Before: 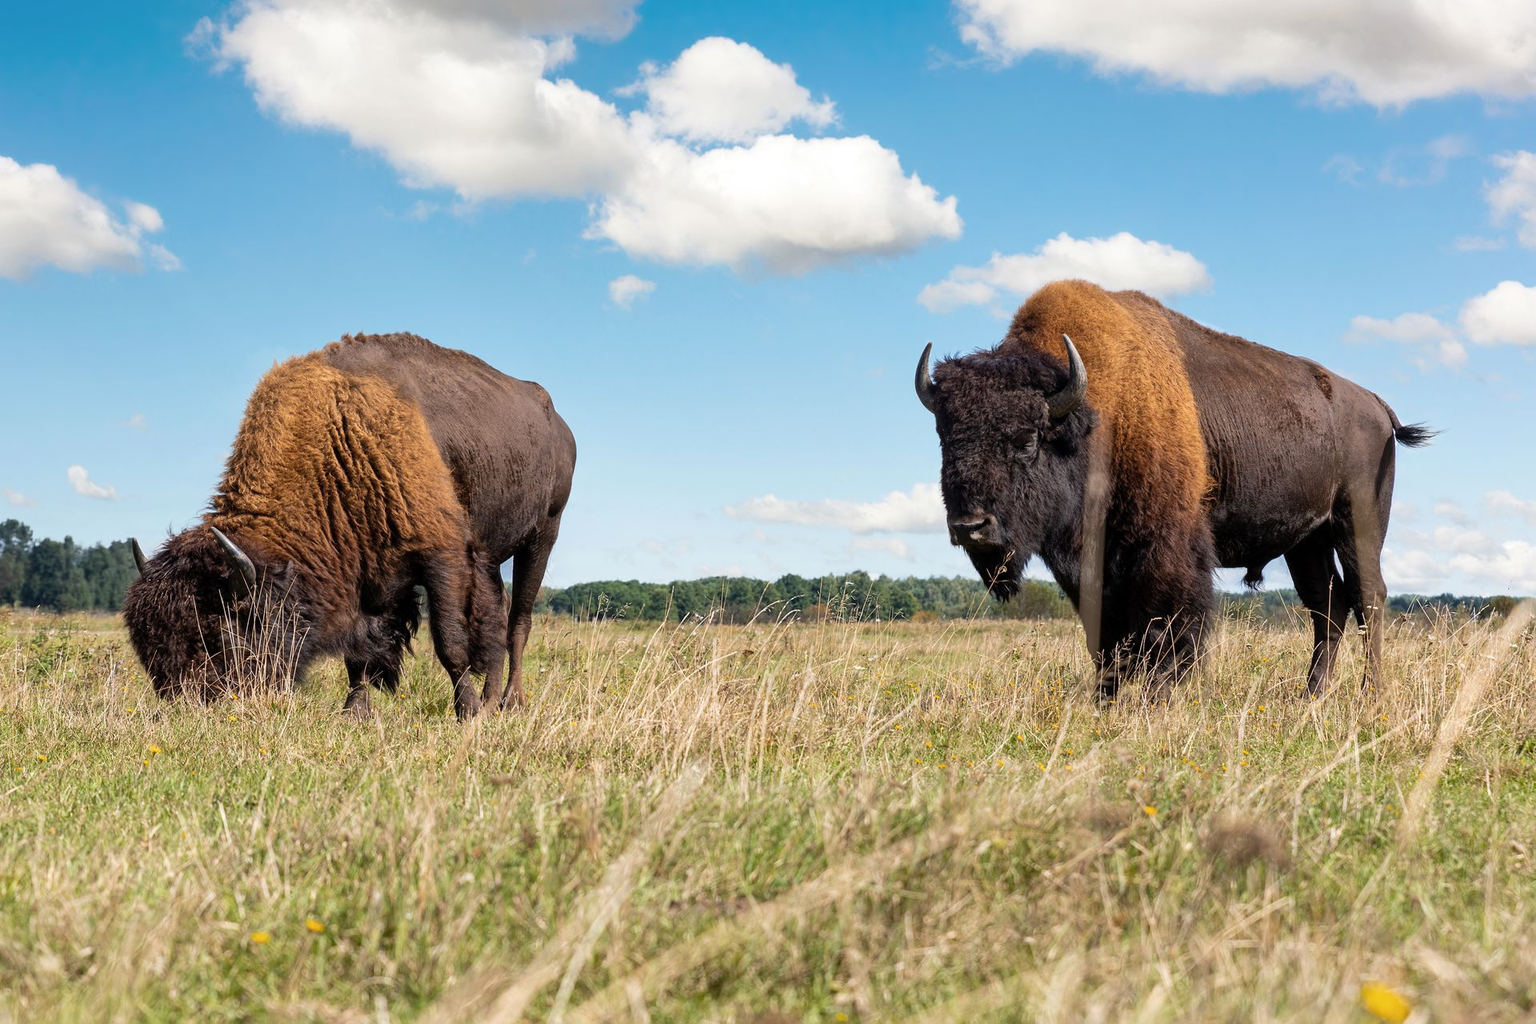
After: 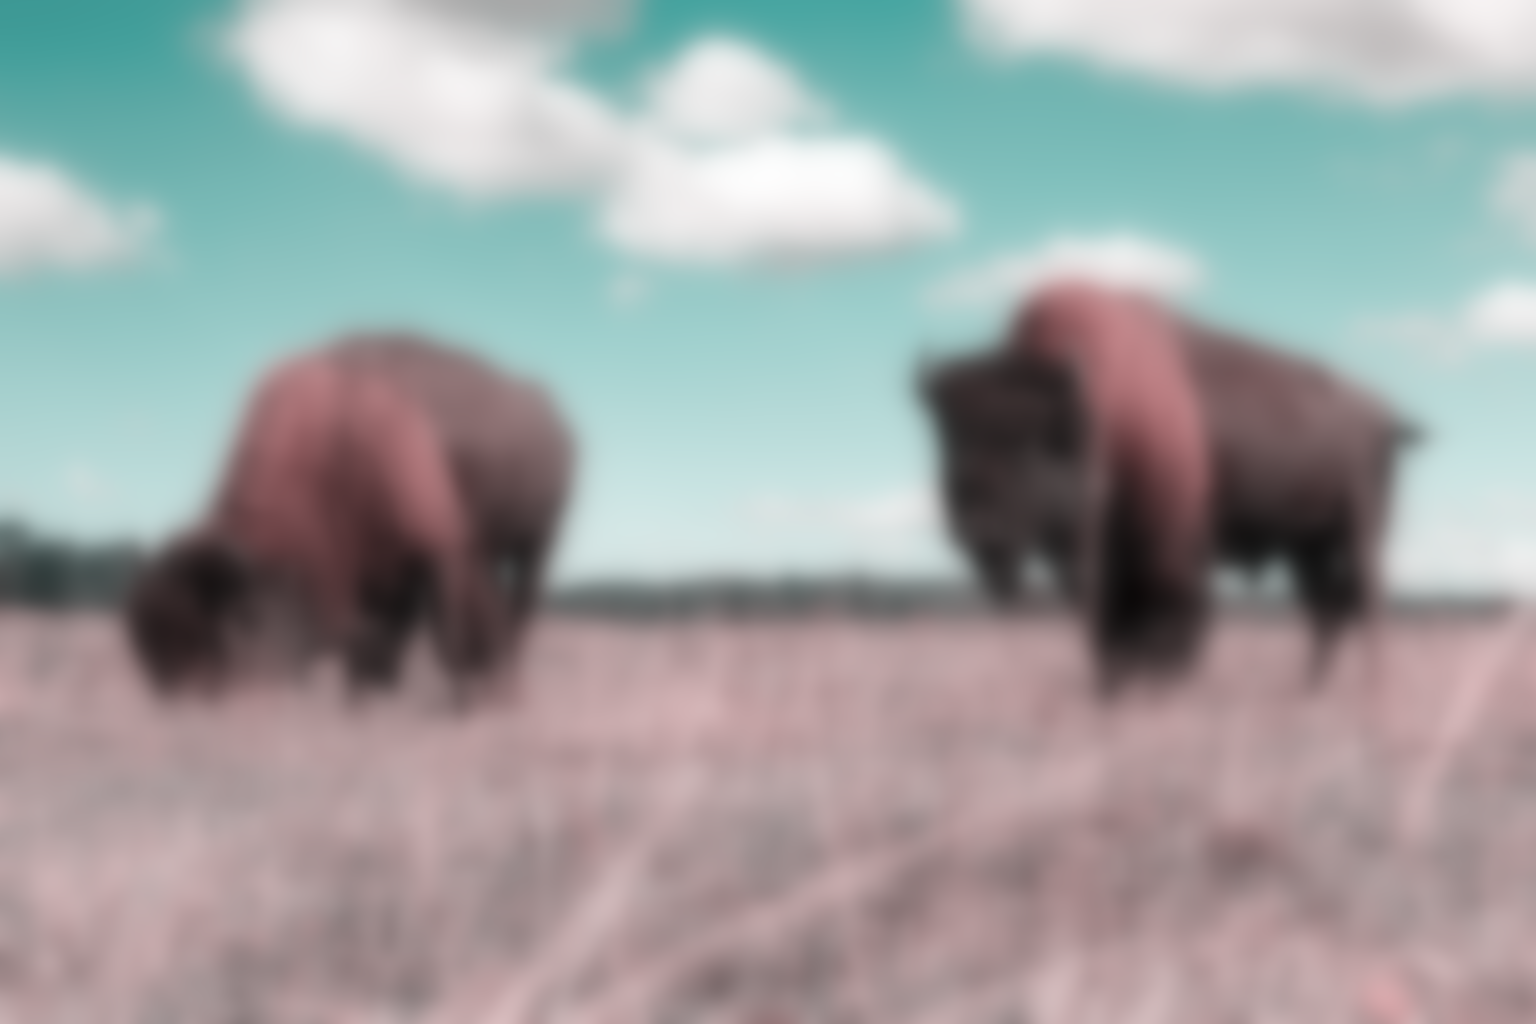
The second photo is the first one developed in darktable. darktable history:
color correction: saturation 0.8
lowpass: radius 16, unbound 0 | blend: blend mode color, opacity 100%; mask: uniform (no mask)
channel mixer: red [0, 0, 0, 1, 0, 0, 0], green [0 ×4, 0.8, 0.8, 0], blue [0 ×4, 0.2, 0.2, 0]
